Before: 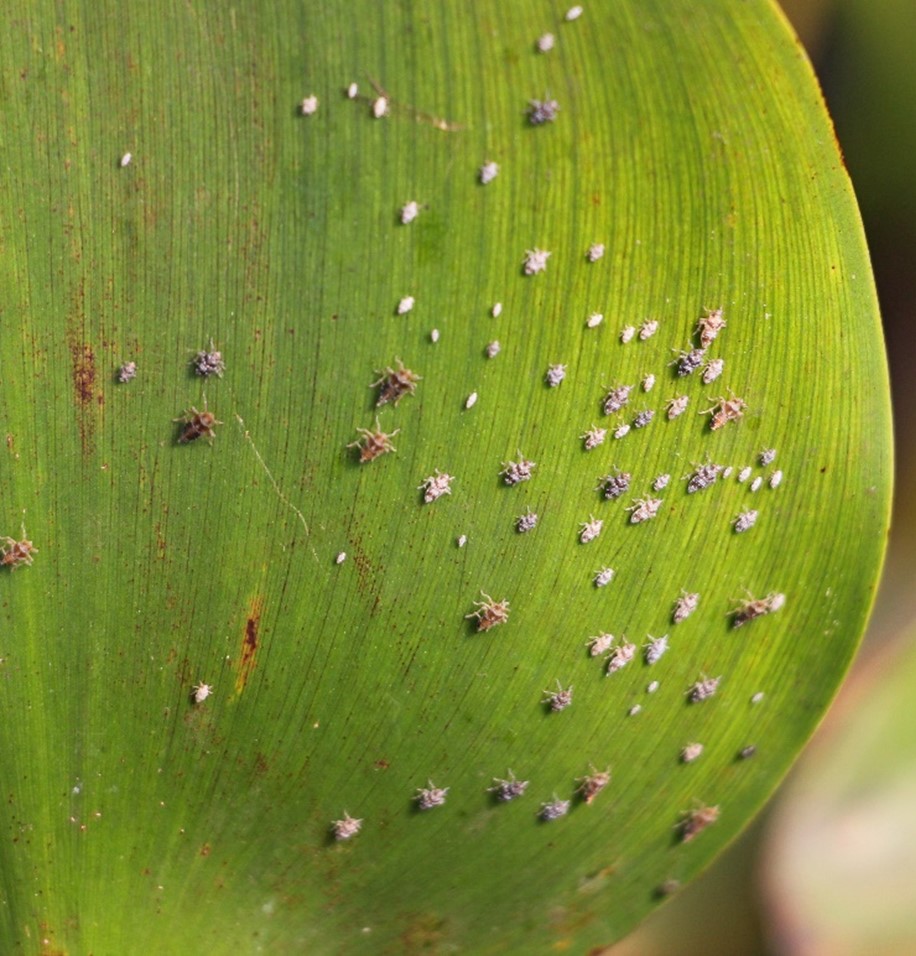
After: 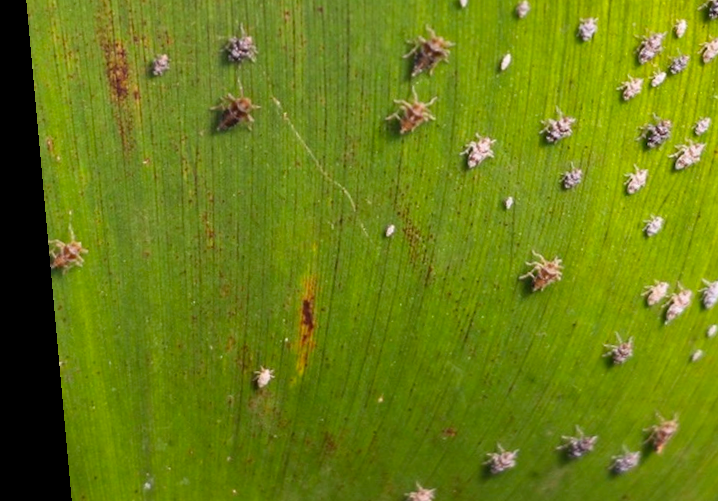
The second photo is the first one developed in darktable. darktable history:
crop: top 36.498%, right 27.964%, bottom 14.995%
color balance: output saturation 110%
rotate and perspective: rotation -5.2°, automatic cropping off
